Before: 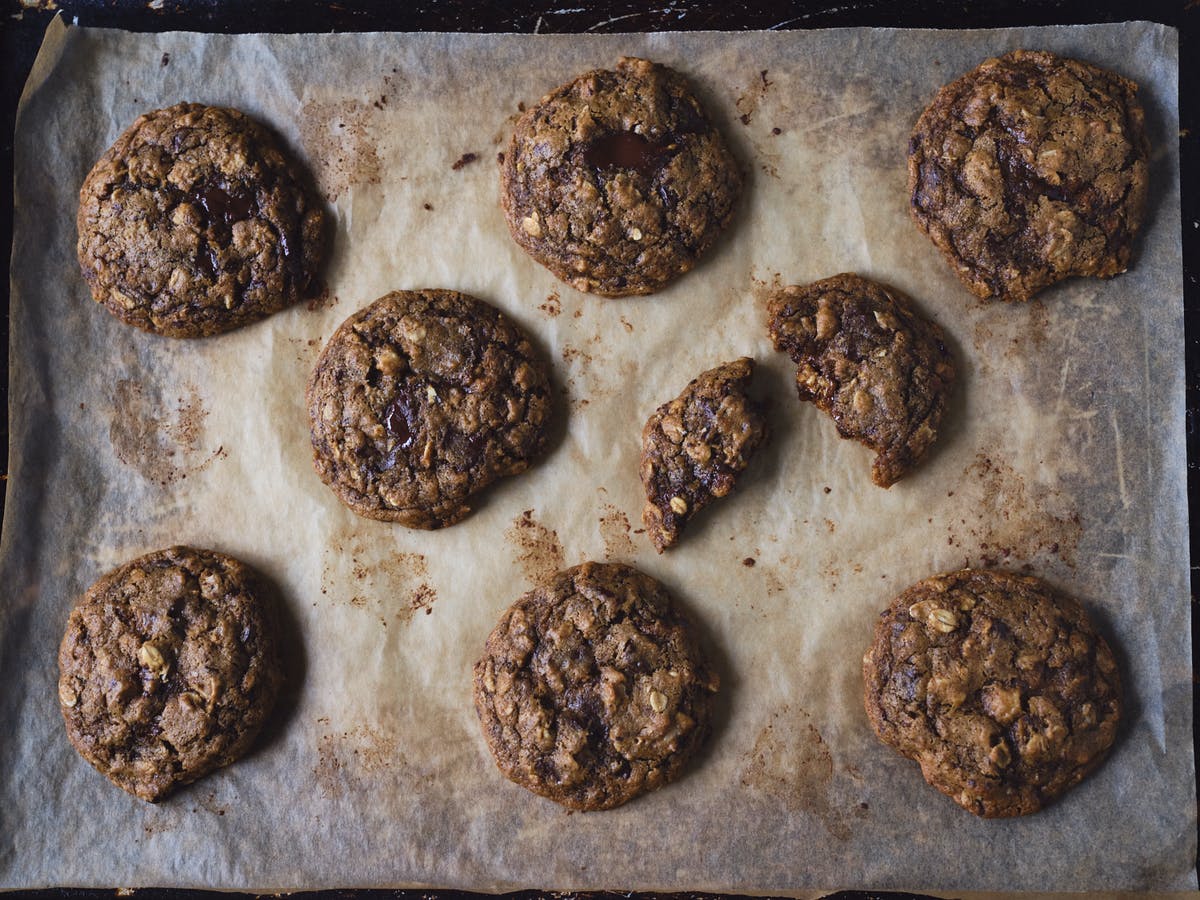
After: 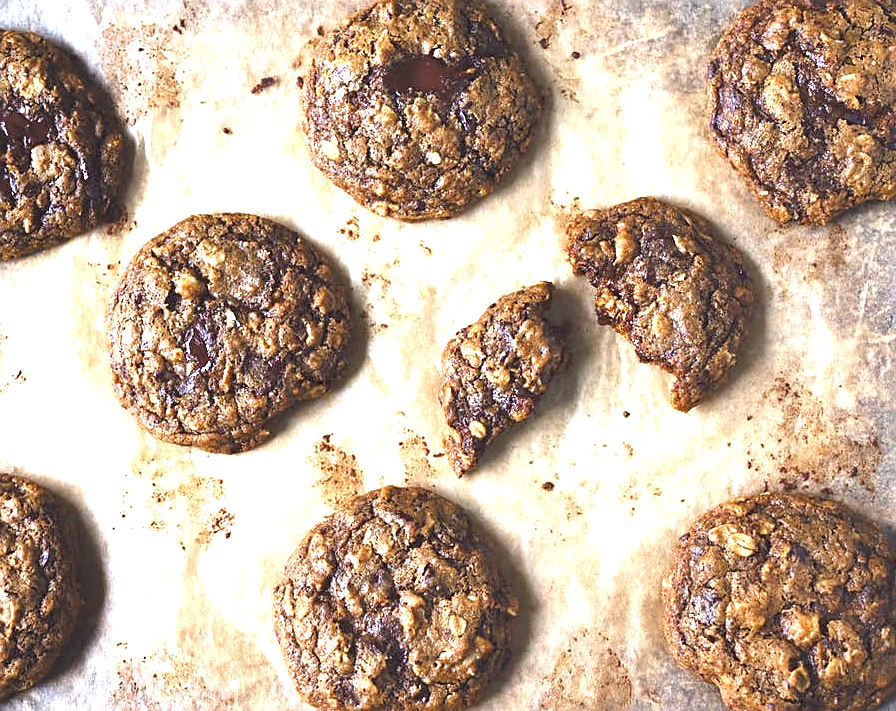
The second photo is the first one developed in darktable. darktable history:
color zones: curves: ch0 [(0, 0.425) (0.143, 0.422) (0.286, 0.42) (0.429, 0.419) (0.571, 0.419) (0.714, 0.42) (0.857, 0.422) (1, 0.425)]
crop: left 16.777%, top 8.55%, right 8.518%, bottom 12.426%
exposure: exposure 1.996 EV, compensate exposure bias true, compensate highlight preservation false
sharpen: on, module defaults
